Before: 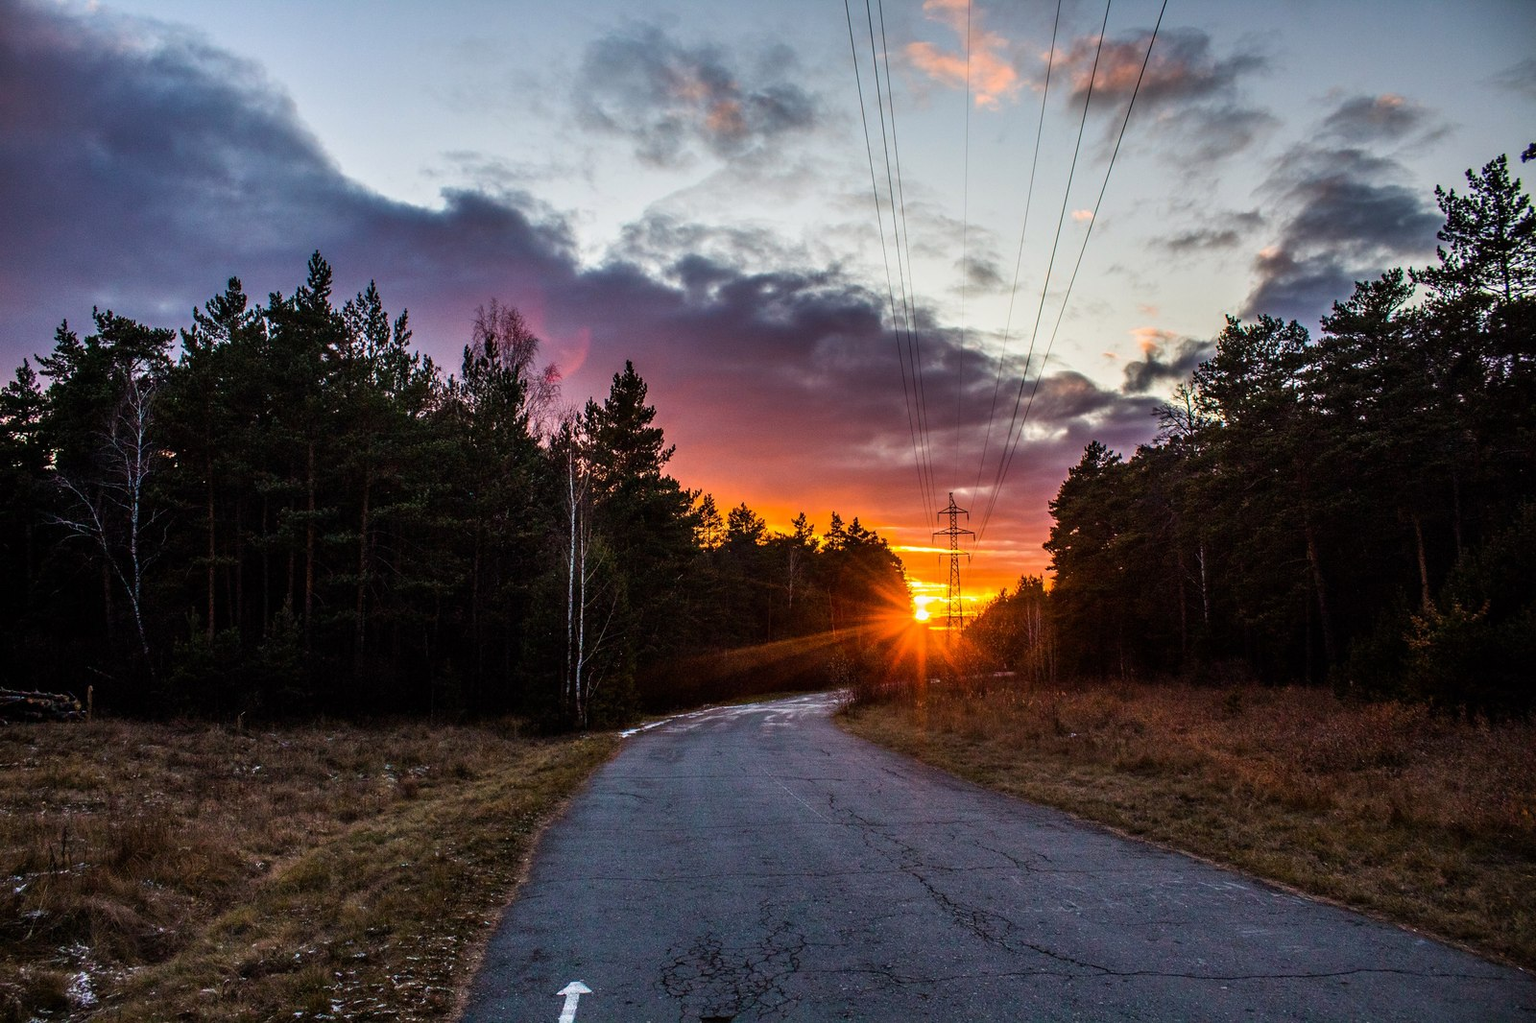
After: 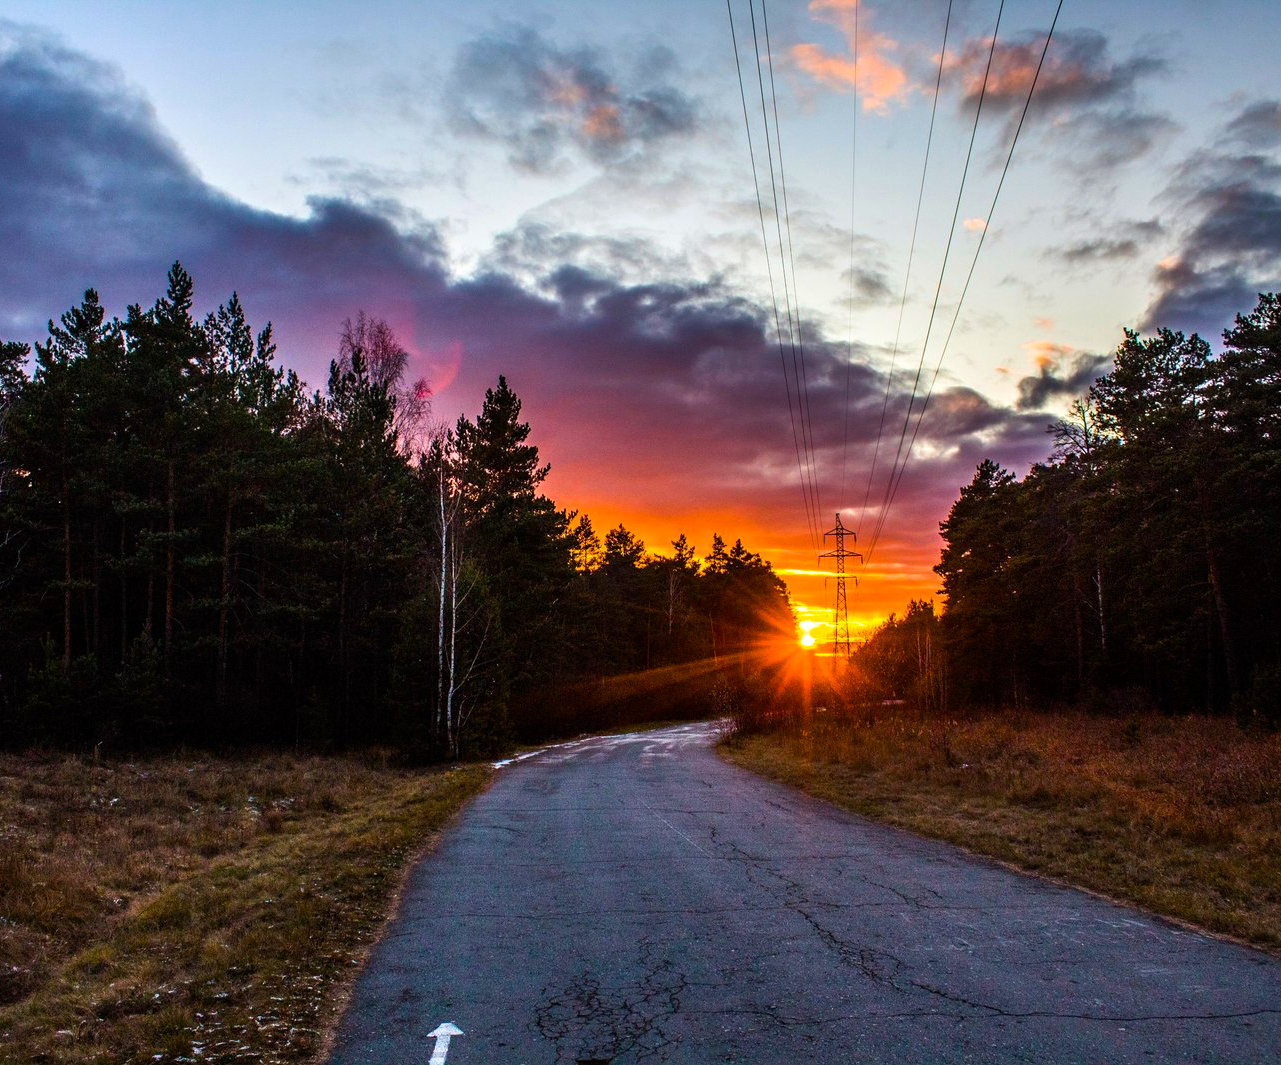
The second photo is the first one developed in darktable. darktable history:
exposure: exposure 0.201 EV, compensate highlight preservation false
color balance rgb: shadows lift › luminance -20.186%, perceptual saturation grading › global saturation 29.615%, global vibrance 20%
crop and rotate: left 9.614%, right 10.282%
